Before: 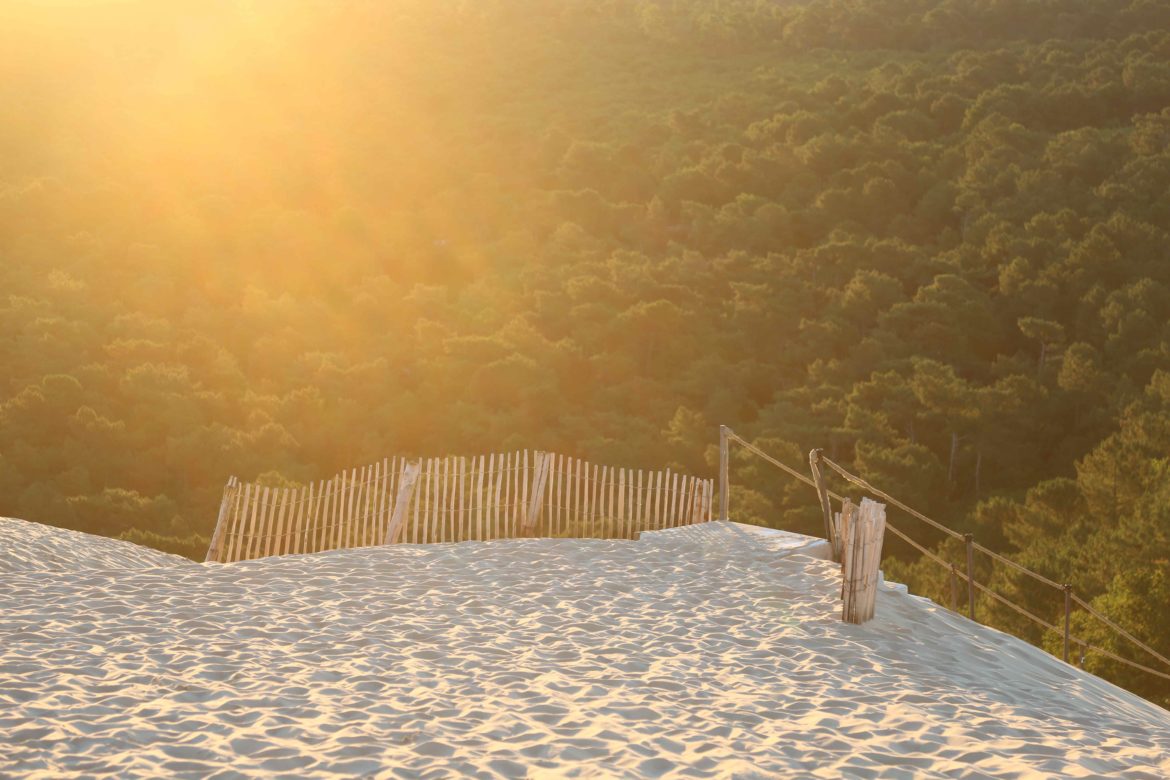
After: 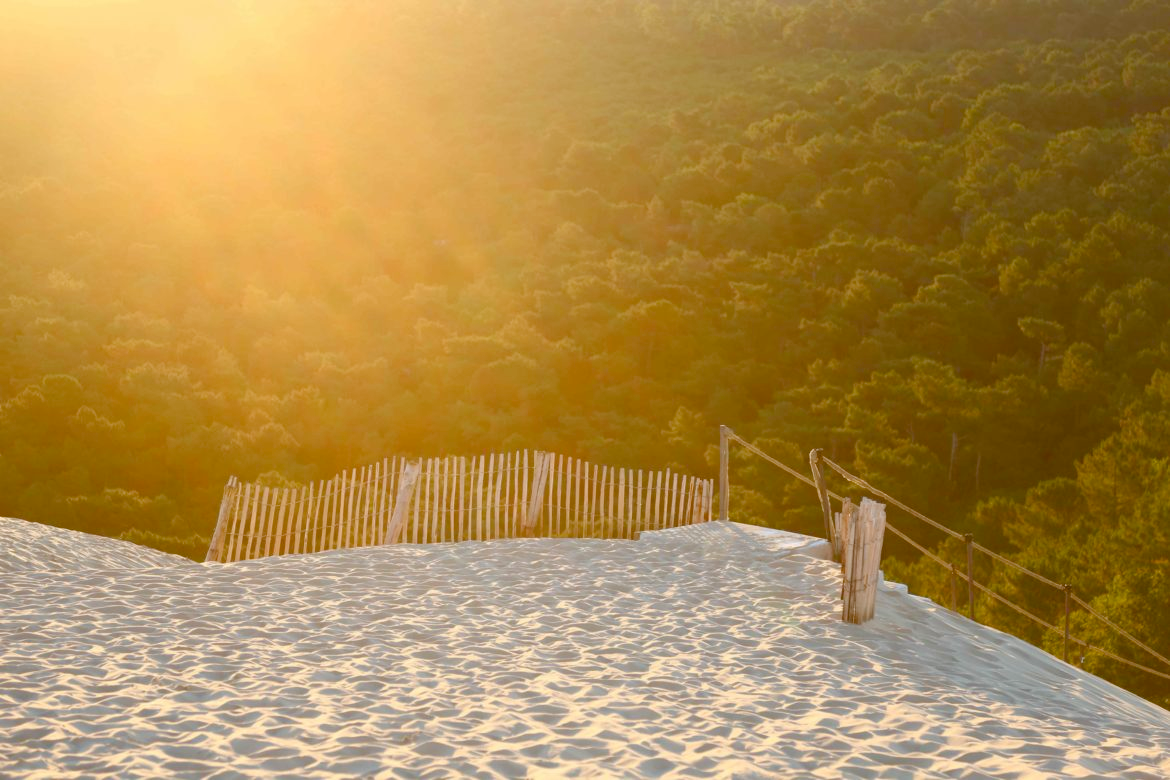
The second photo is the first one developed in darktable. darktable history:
color balance rgb: linear chroma grading › mid-tones 7.953%, perceptual saturation grading › global saturation 20%, perceptual saturation grading › highlights -25.218%, perceptual saturation grading › shadows 49.29%
